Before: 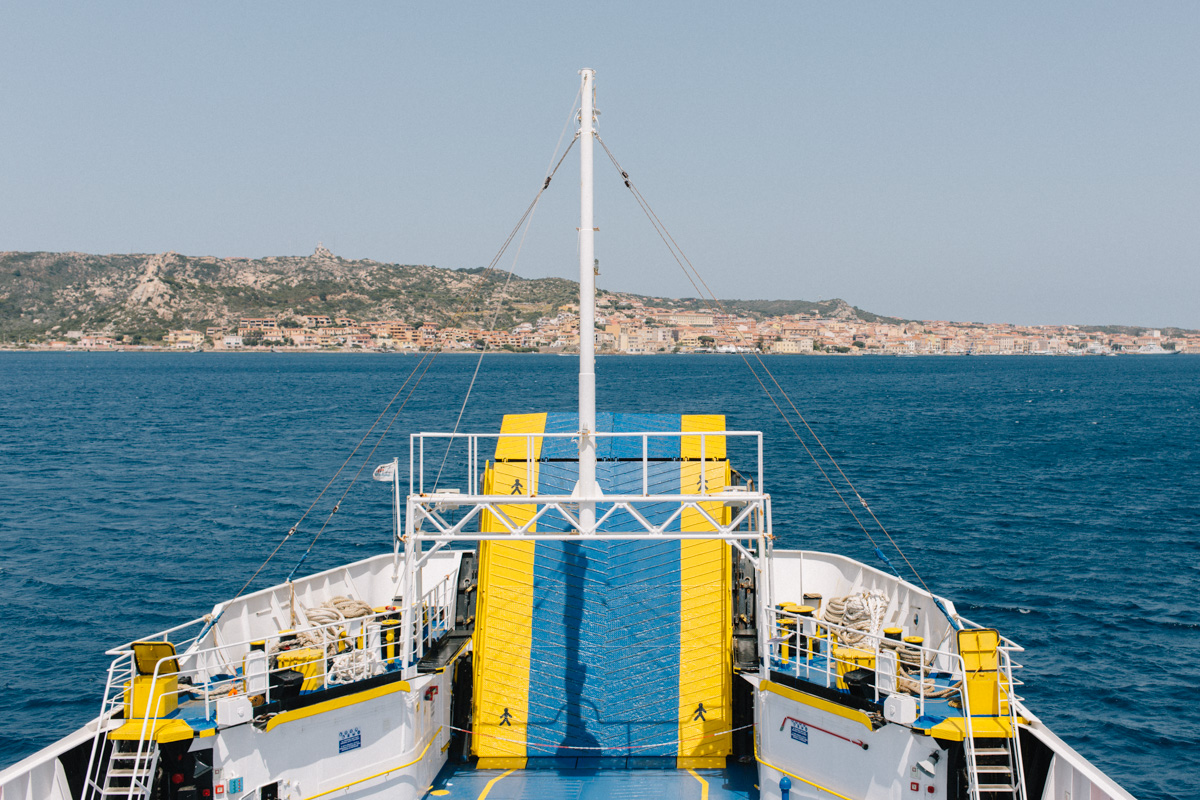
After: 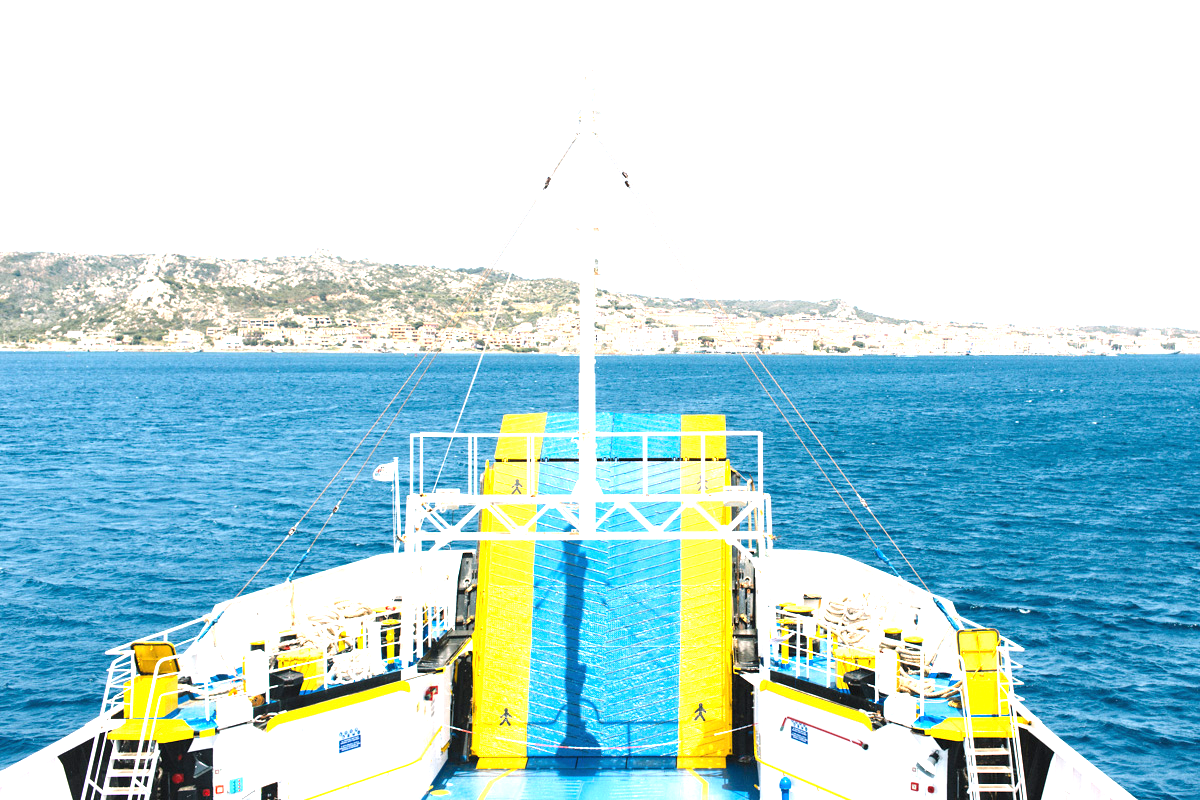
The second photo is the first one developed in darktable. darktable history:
exposure: black level correction 0, exposure 1.681 EV, compensate exposure bias true, compensate highlight preservation false
contrast equalizer: y [[0.5 ×6], [0.5 ×6], [0.975, 0.964, 0.925, 0.865, 0.793, 0.721], [0 ×6], [0 ×6]]
